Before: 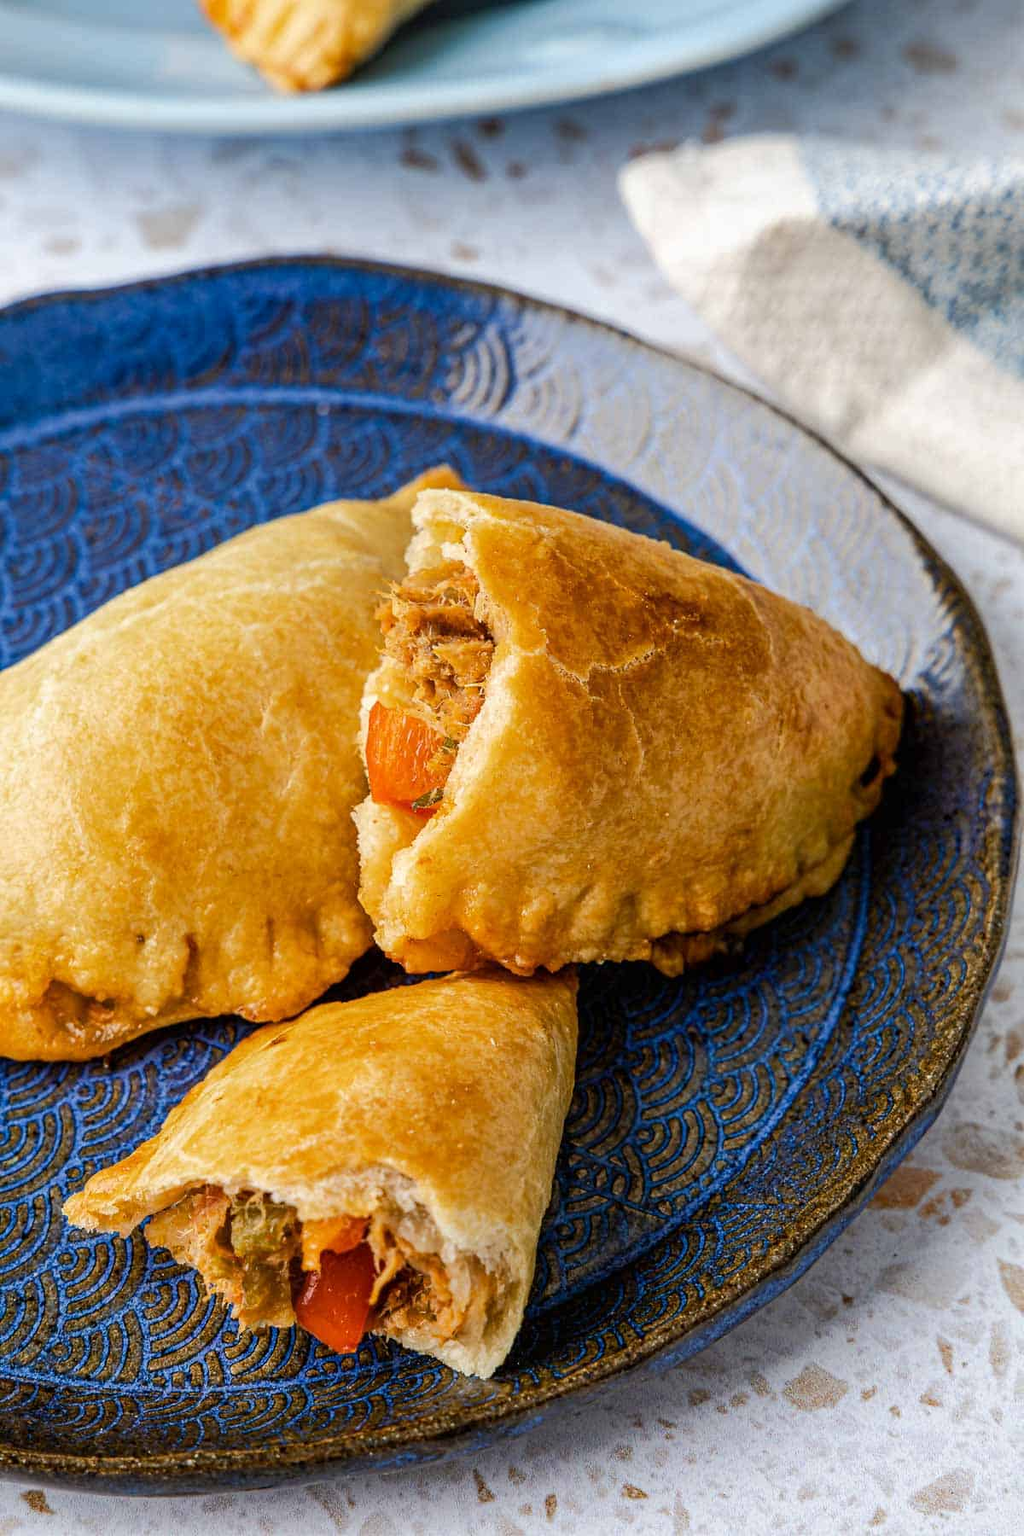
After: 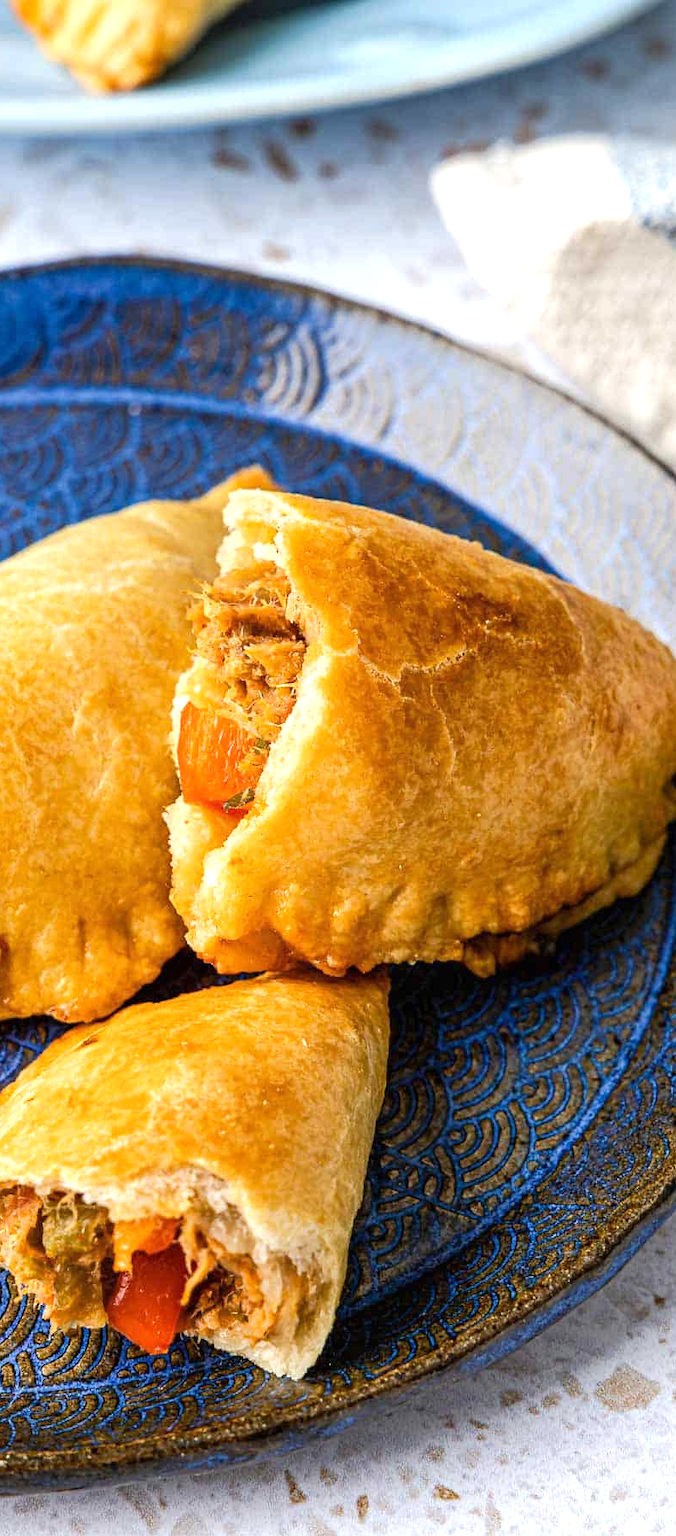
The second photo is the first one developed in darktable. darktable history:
exposure: black level correction 0, exposure 0.5 EV, compensate exposure bias true, compensate highlight preservation false
crop and rotate: left 18.442%, right 15.508%
